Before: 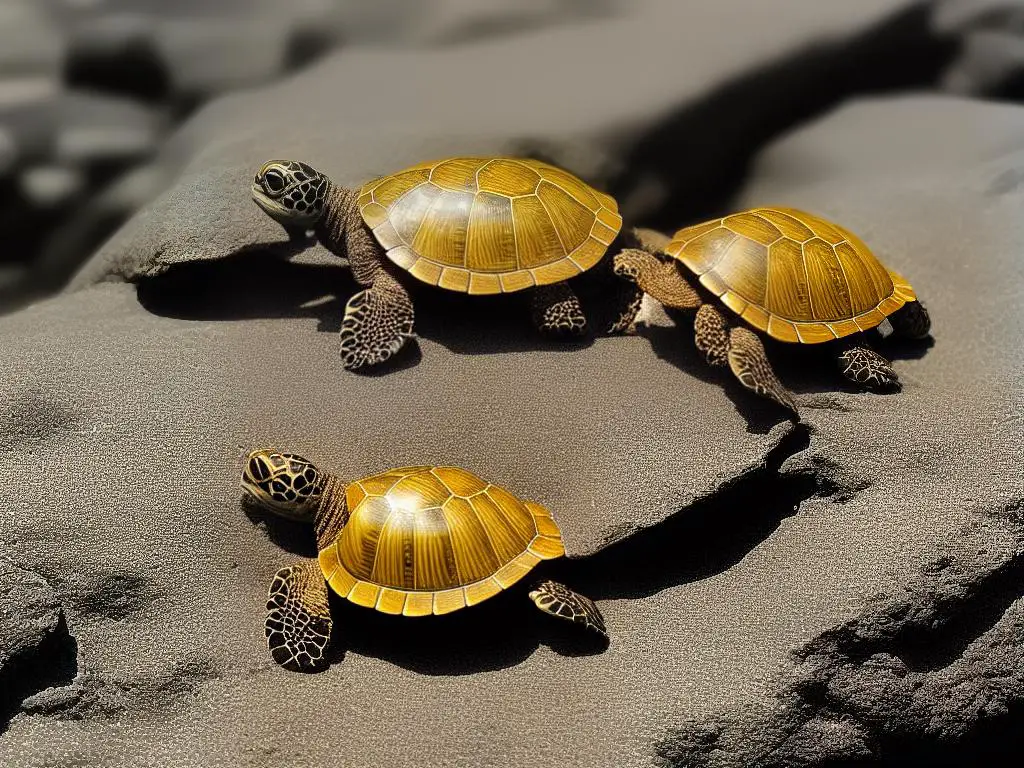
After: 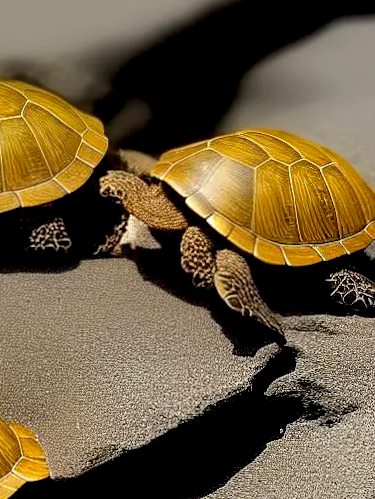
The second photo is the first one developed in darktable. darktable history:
exposure: black level correction 0.009, exposure 0.119 EV, compensate highlight preservation false
rotate and perspective: rotation 0.192°, lens shift (horizontal) -0.015, crop left 0.005, crop right 0.996, crop top 0.006, crop bottom 0.99
crop and rotate: left 49.936%, top 10.094%, right 13.136%, bottom 24.256%
